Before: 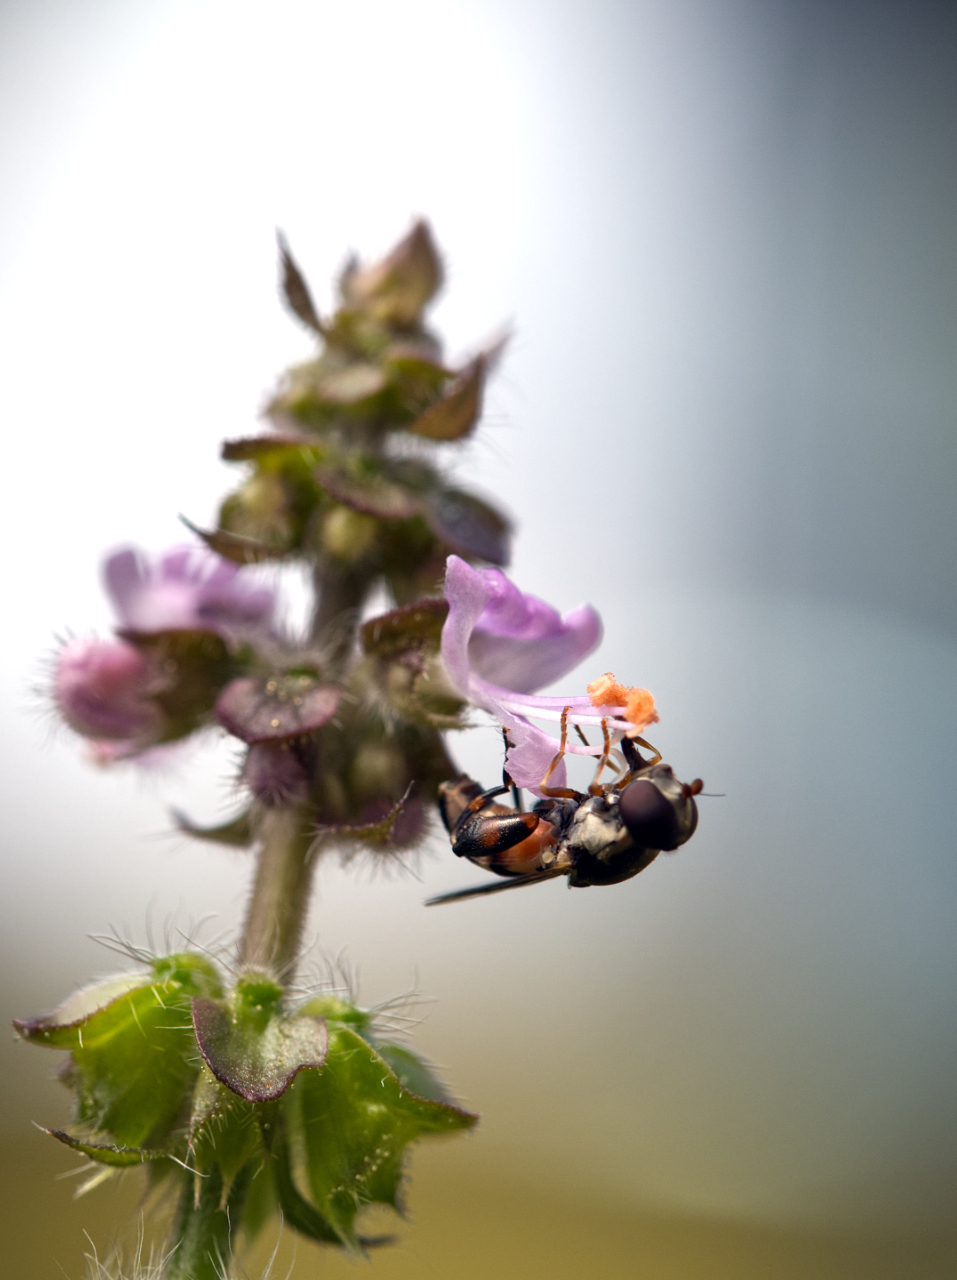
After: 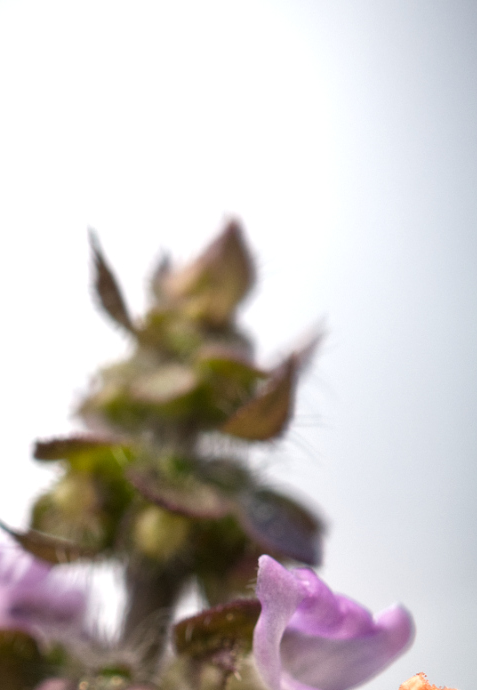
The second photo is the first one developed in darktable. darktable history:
crop: left 19.661%, right 30.447%, bottom 46.074%
